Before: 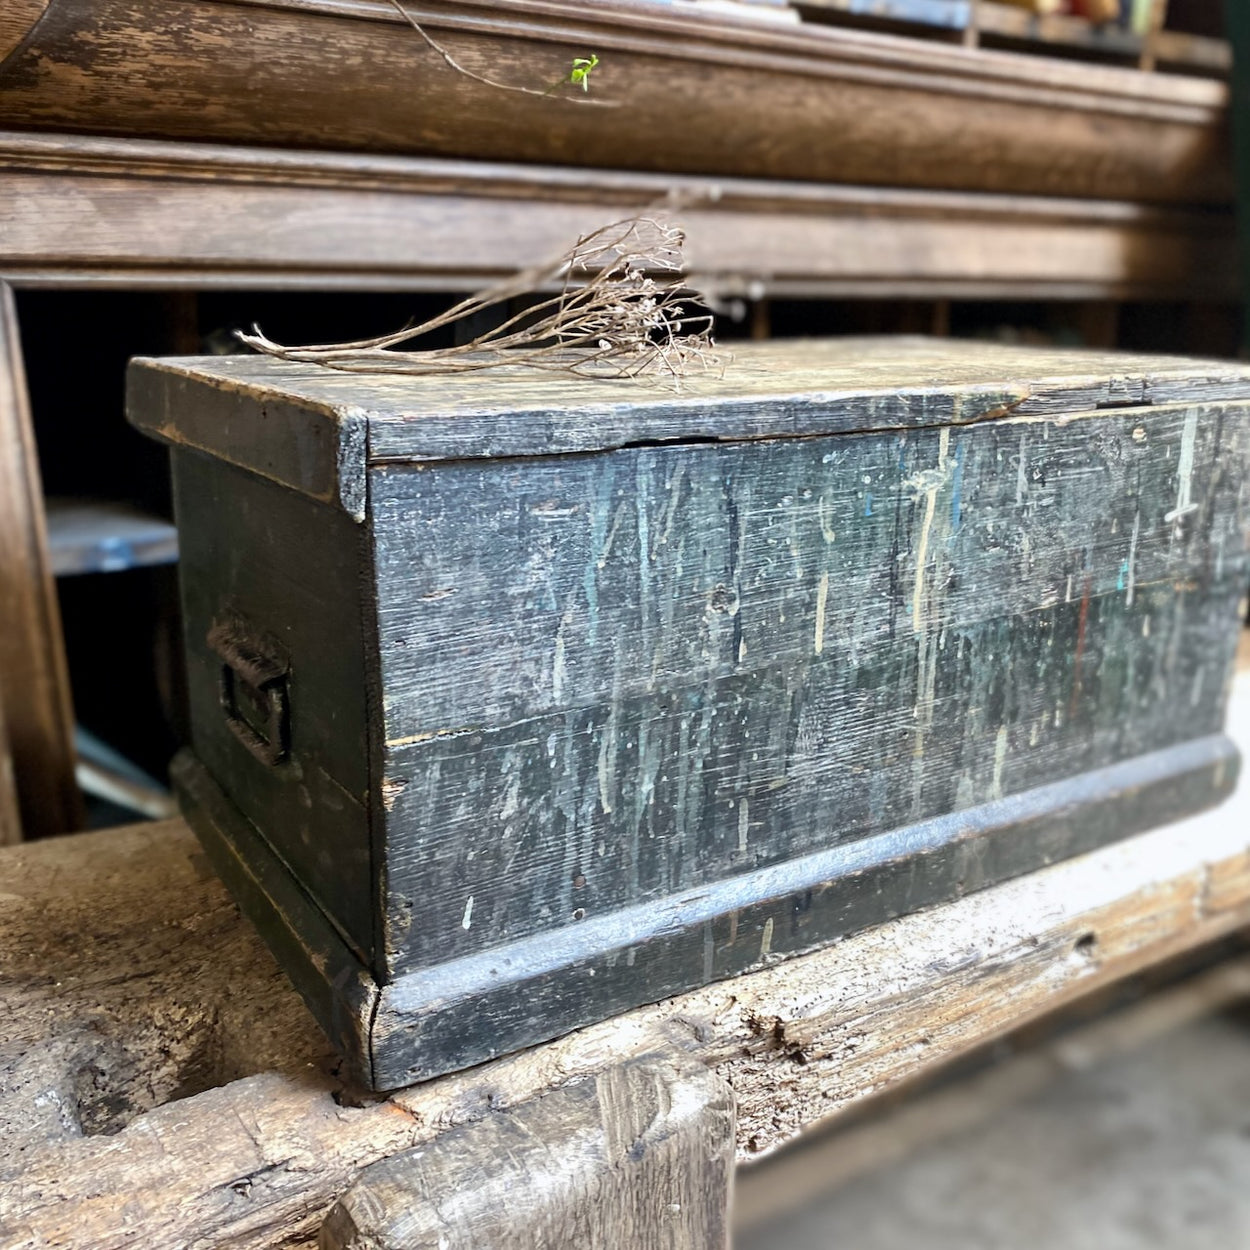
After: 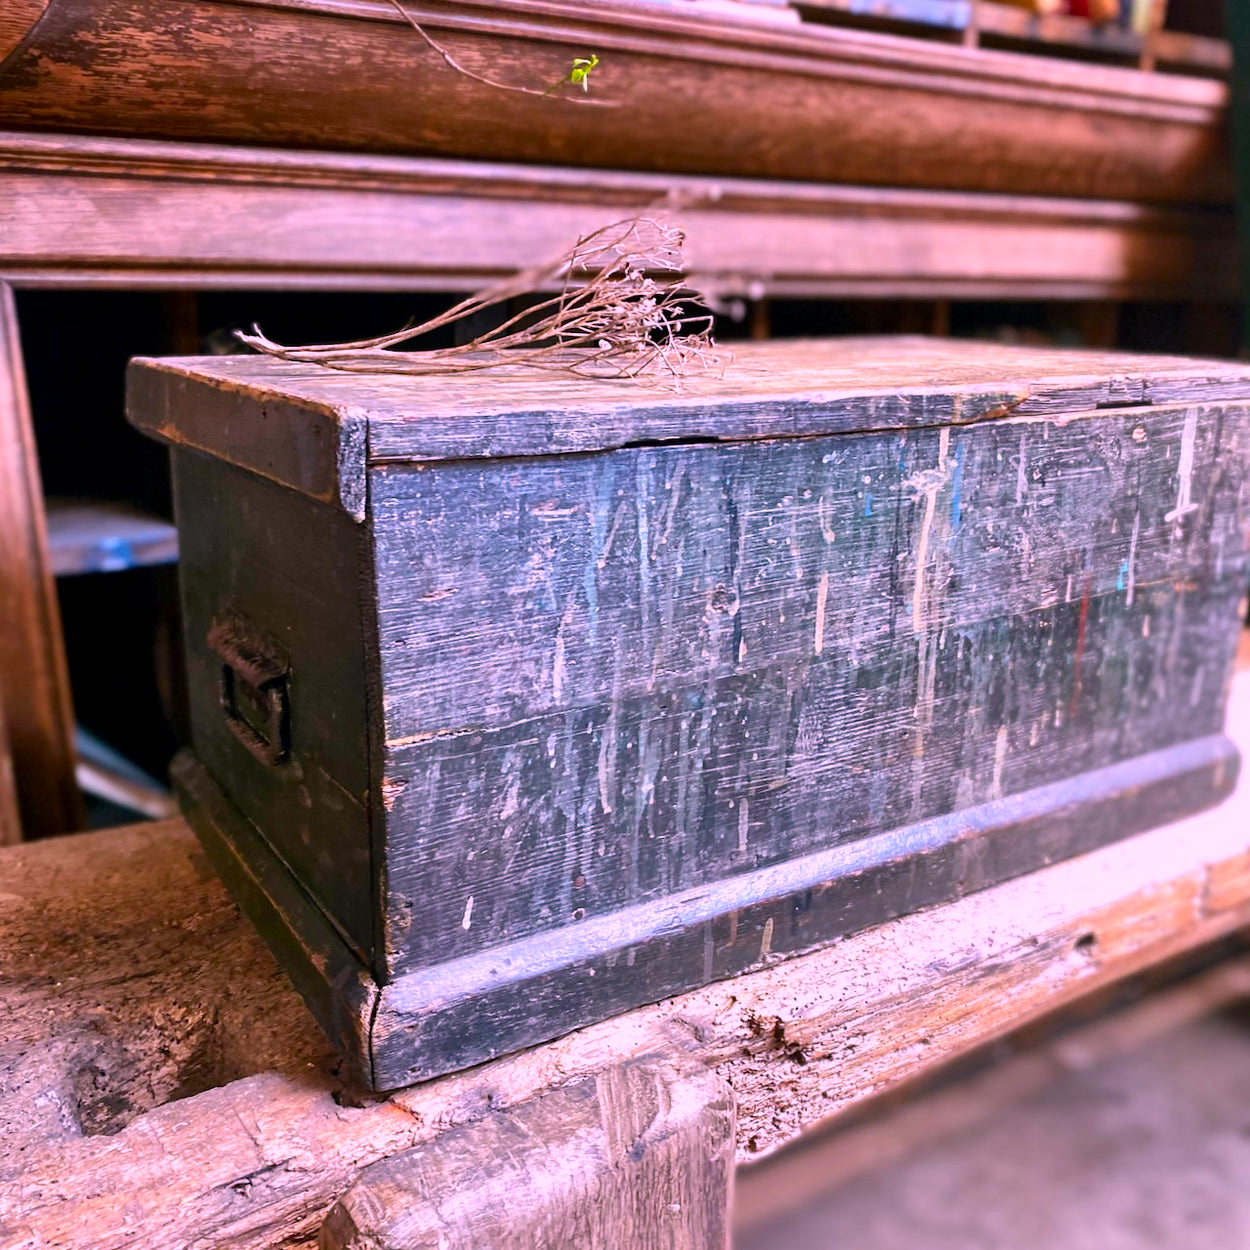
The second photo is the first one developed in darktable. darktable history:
color correction: highlights a* 18.88, highlights b* -12.16, saturation 1.68
